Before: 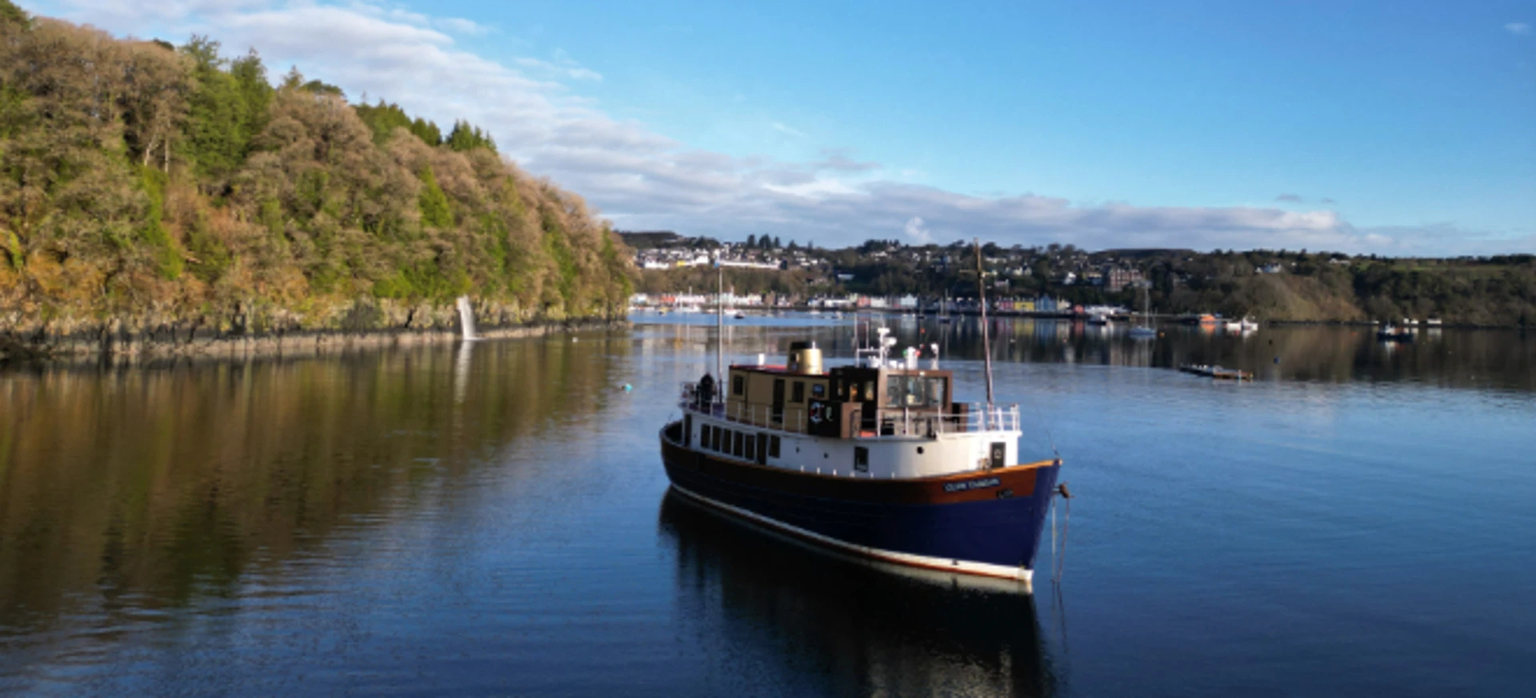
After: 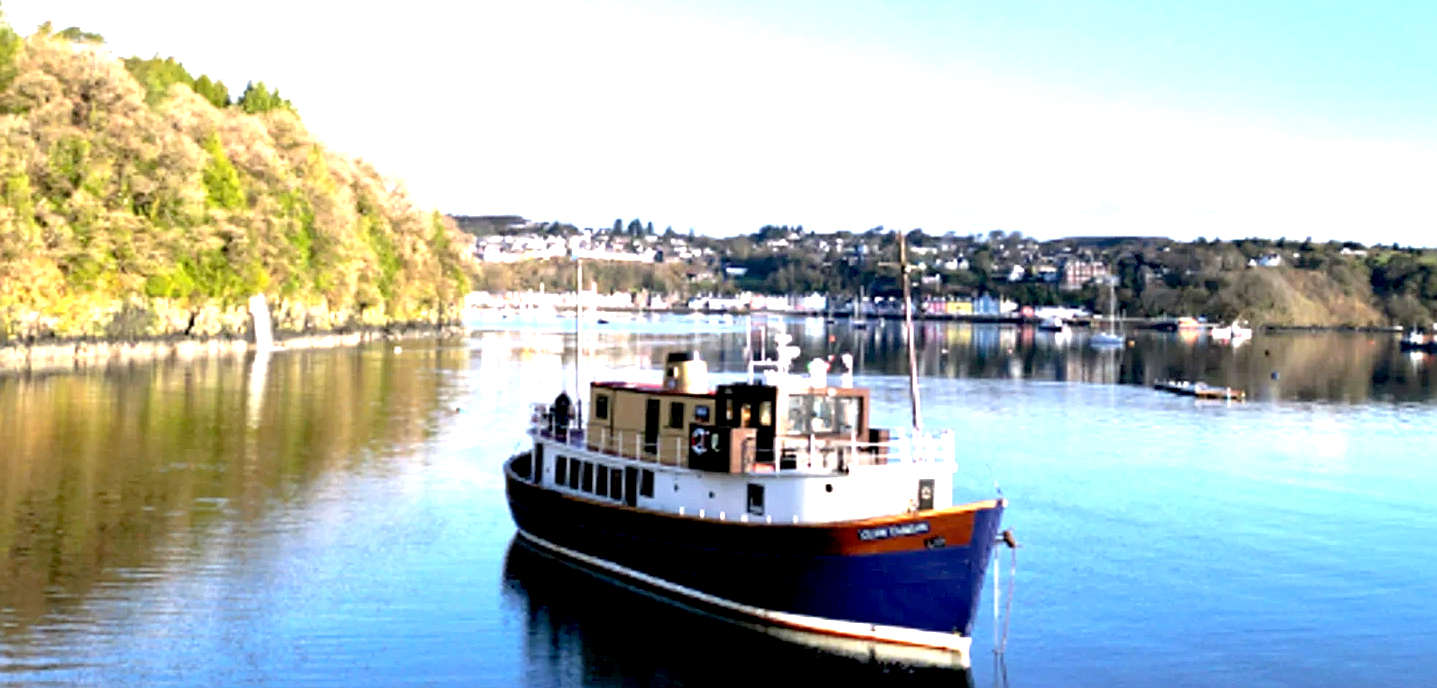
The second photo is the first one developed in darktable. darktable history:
crop: left 16.768%, top 8.653%, right 8.362%, bottom 12.485%
exposure: black level correction 0.005, exposure 2.084 EV, compensate highlight preservation false
sharpen: on, module defaults
